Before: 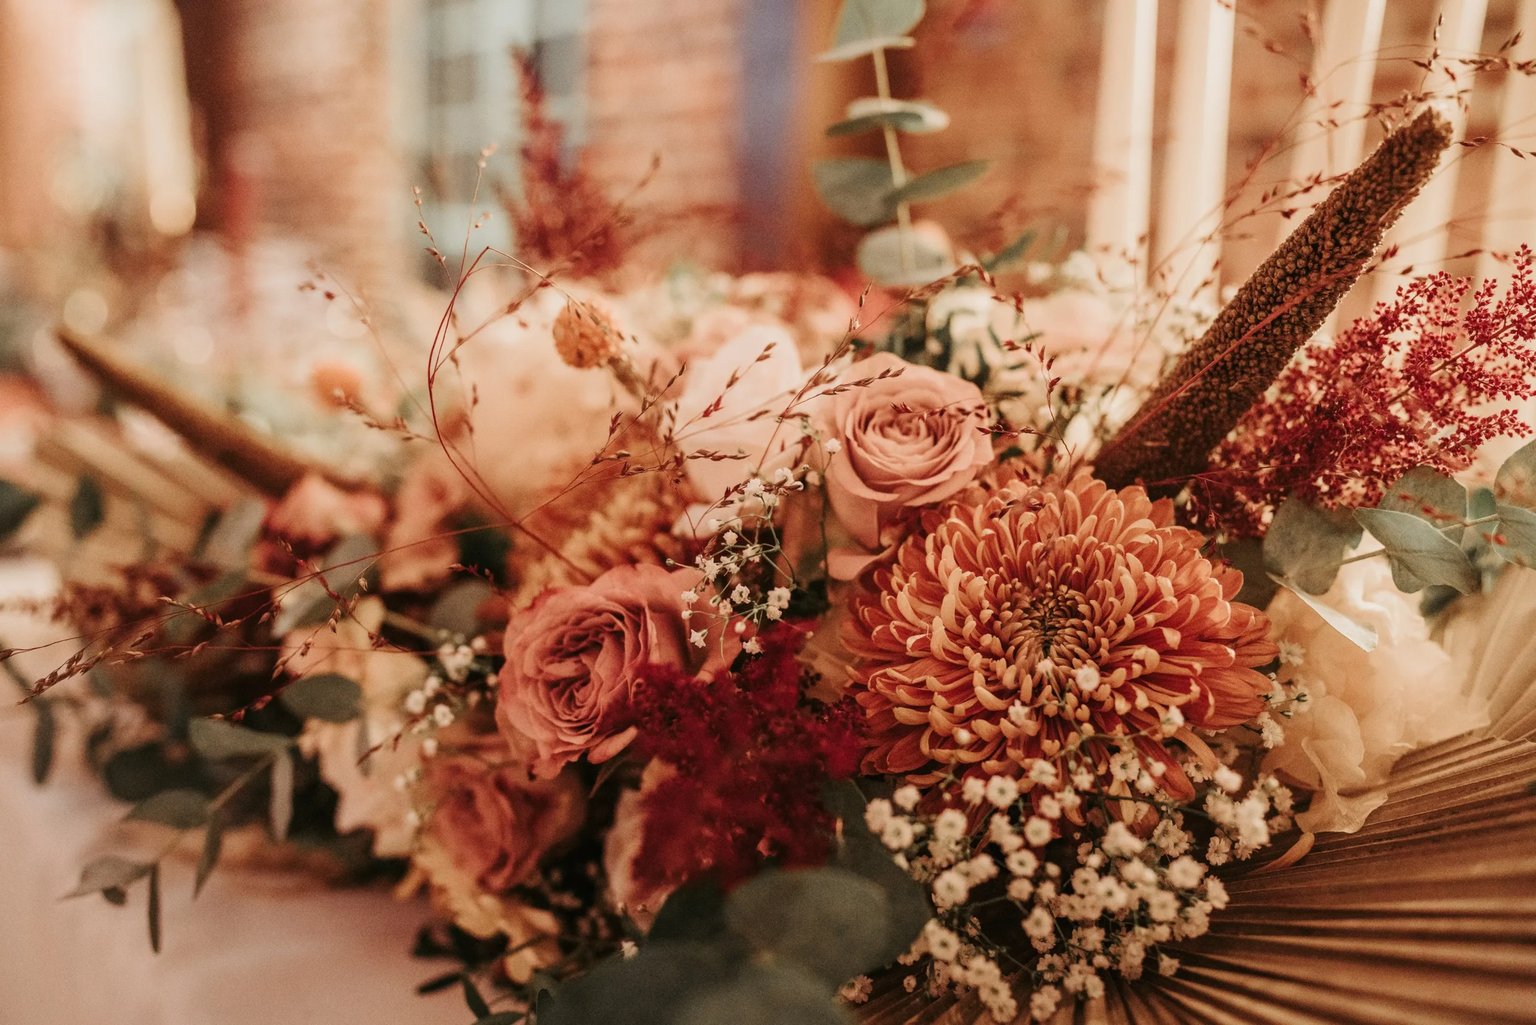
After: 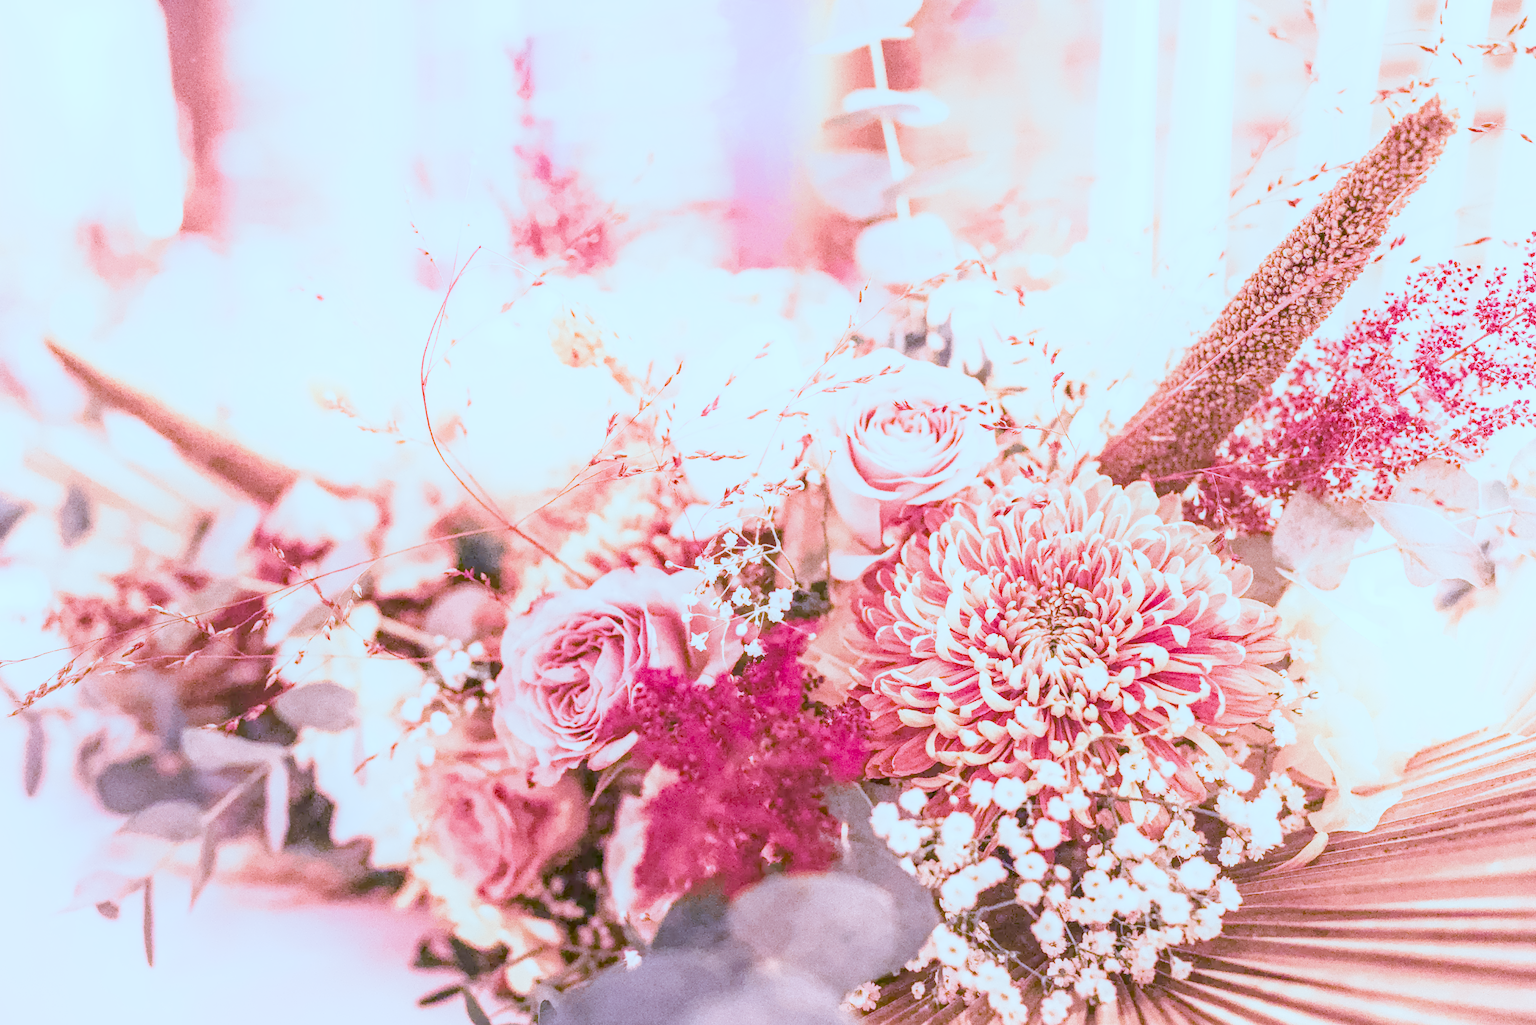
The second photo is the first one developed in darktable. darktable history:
local contrast: on, module defaults
color calibration: illuminant as shot in camera, x 0.358, y 0.373, temperature 4628.91 K
color balance: mode lift, gamma, gain (sRGB), lift [0.997, 0.979, 1.021, 1.011], gamma [1, 1.084, 0.916, 0.998], gain [1, 0.87, 1.13, 1.101], contrast 4.55%, contrast fulcrum 38.24%, output saturation 104.09%
denoise (profiled): preserve shadows 1.52, scattering 0.002, a [-1, 0, 0], compensate highlight preservation false
exposure: black level correction 0, exposure 0.7 EV, compensate exposure bias true, compensate highlight preservation false
haze removal: compatibility mode true, adaptive false
highlight reconstruction: method reconstruct in LCh
hot pixels: on, module defaults
lens correction: scale 1, crop 1, focal 16, aperture 5.6, distance 1000, camera "Canon EOS RP", lens "Canon RF 16mm F2.8 STM"
shadows and highlights: shadows 0, highlights 40
white balance: red 2.229, blue 1.46
tone equalizer: -8 EV 0.25 EV, -7 EV 0.417 EV, -6 EV 0.417 EV, -5 EV 0.25 EV, -3 EV -0.25 EV, -2 EV -0.417 EV, -1 EV -0.417 EV, +0 EV -0.25 EV, edges refinement/feathering 500, mask exposure compensation -1.57 EV, preserve details guided filter
velvia: on, module defaults
filmic rgb "scene-referred default": black relative exposure -7.15 EV, white relative exposure 5.36 EV, hardness 3.02
rotate and perspective: rotation -0.66°, automatic cropping original format, crop left 0.012, crop right 0.988, crop top 0.017, crop bottom 0.983
color balance rgb: shadows lift › luminance -7.7%, shadows lift › chroma 2.13%, shadows lift › hue 200.79°, power › luminance -7.77%, power › chroma 2.27%, power › hue 220.69°, highlights gain › luminance 15.15%, highlights gain › chroma 4%, highlights gain › hue 209.35°, global offset › luminance -0.21%, global offset › chroma 0.27%, perceptual saturation grading › global saturation 24.42%, perceptual saturation grading › highlights -24.42%, perceptual saturation grading › mid-tones 24.42%, perceptual saturation grading › shadows 40%, perceptual brilliance grading › global brilliance -5%, perceptual brilliance grading › highlights 24.42%, perceptual brilliance grading › mid-tones 7%, perceptual brilliance grading › shadows -5%
